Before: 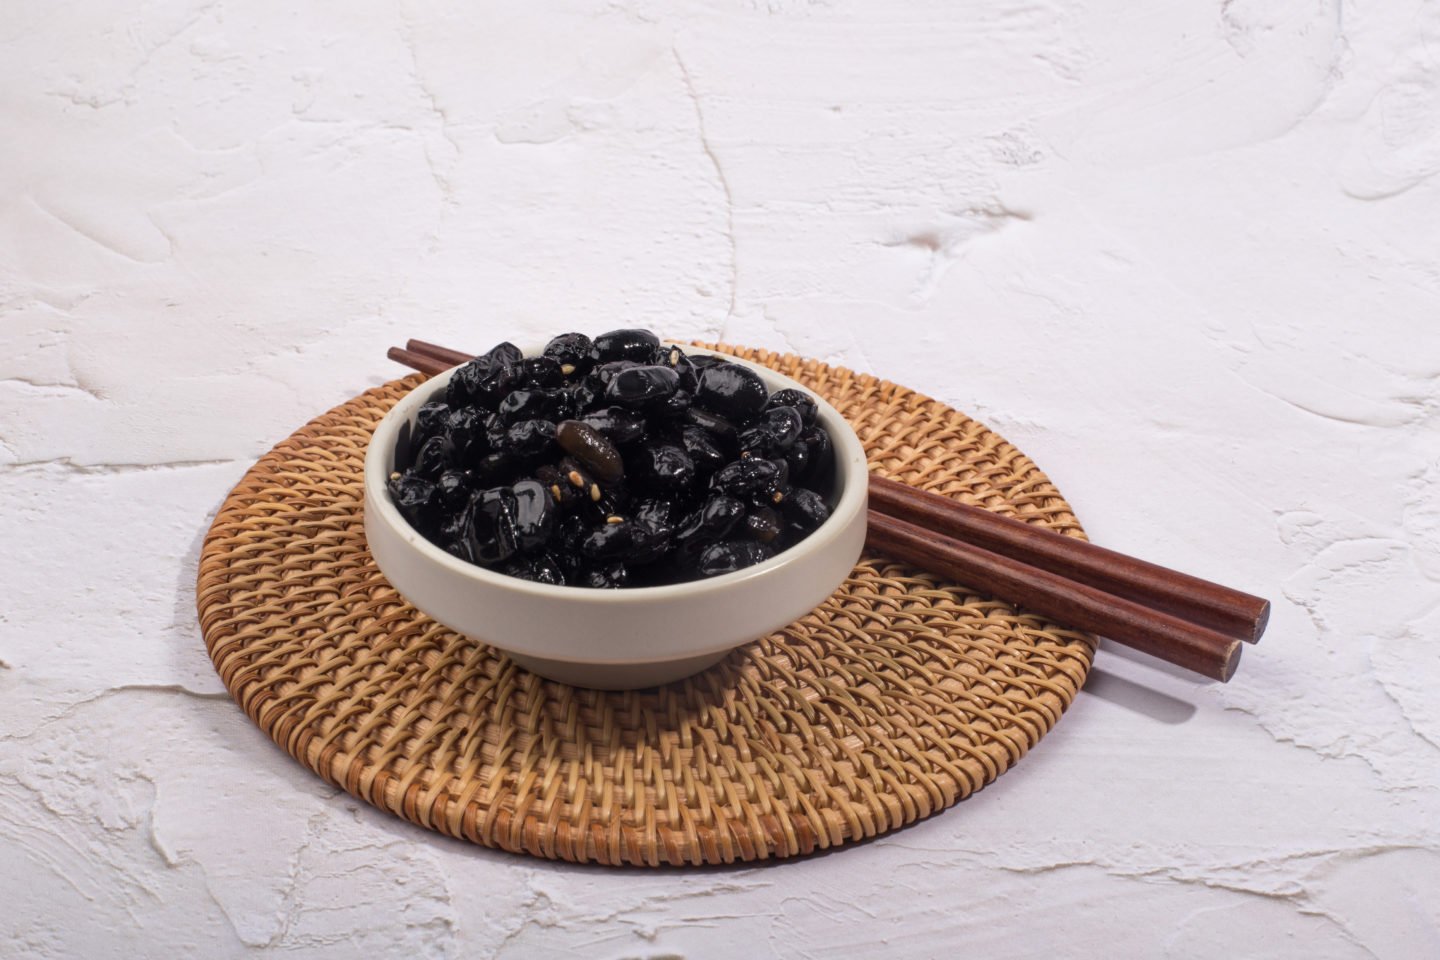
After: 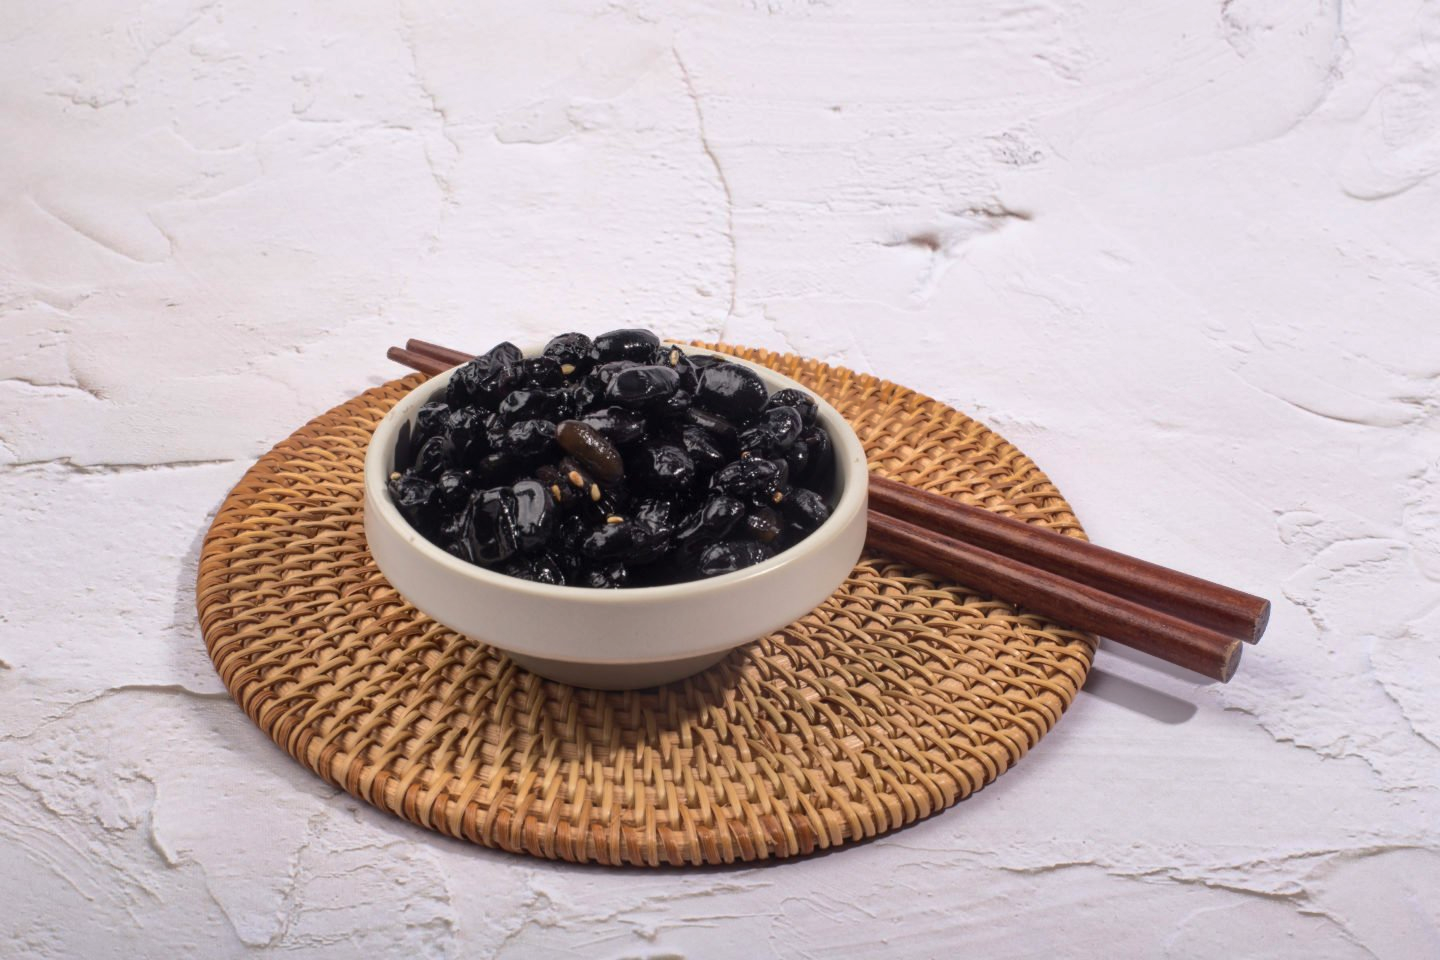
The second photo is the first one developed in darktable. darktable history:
shadows and highlights: shadows 39.91, highlights -59.86
contrast brightness saturation: contrast 0.241, brightness 0.094
